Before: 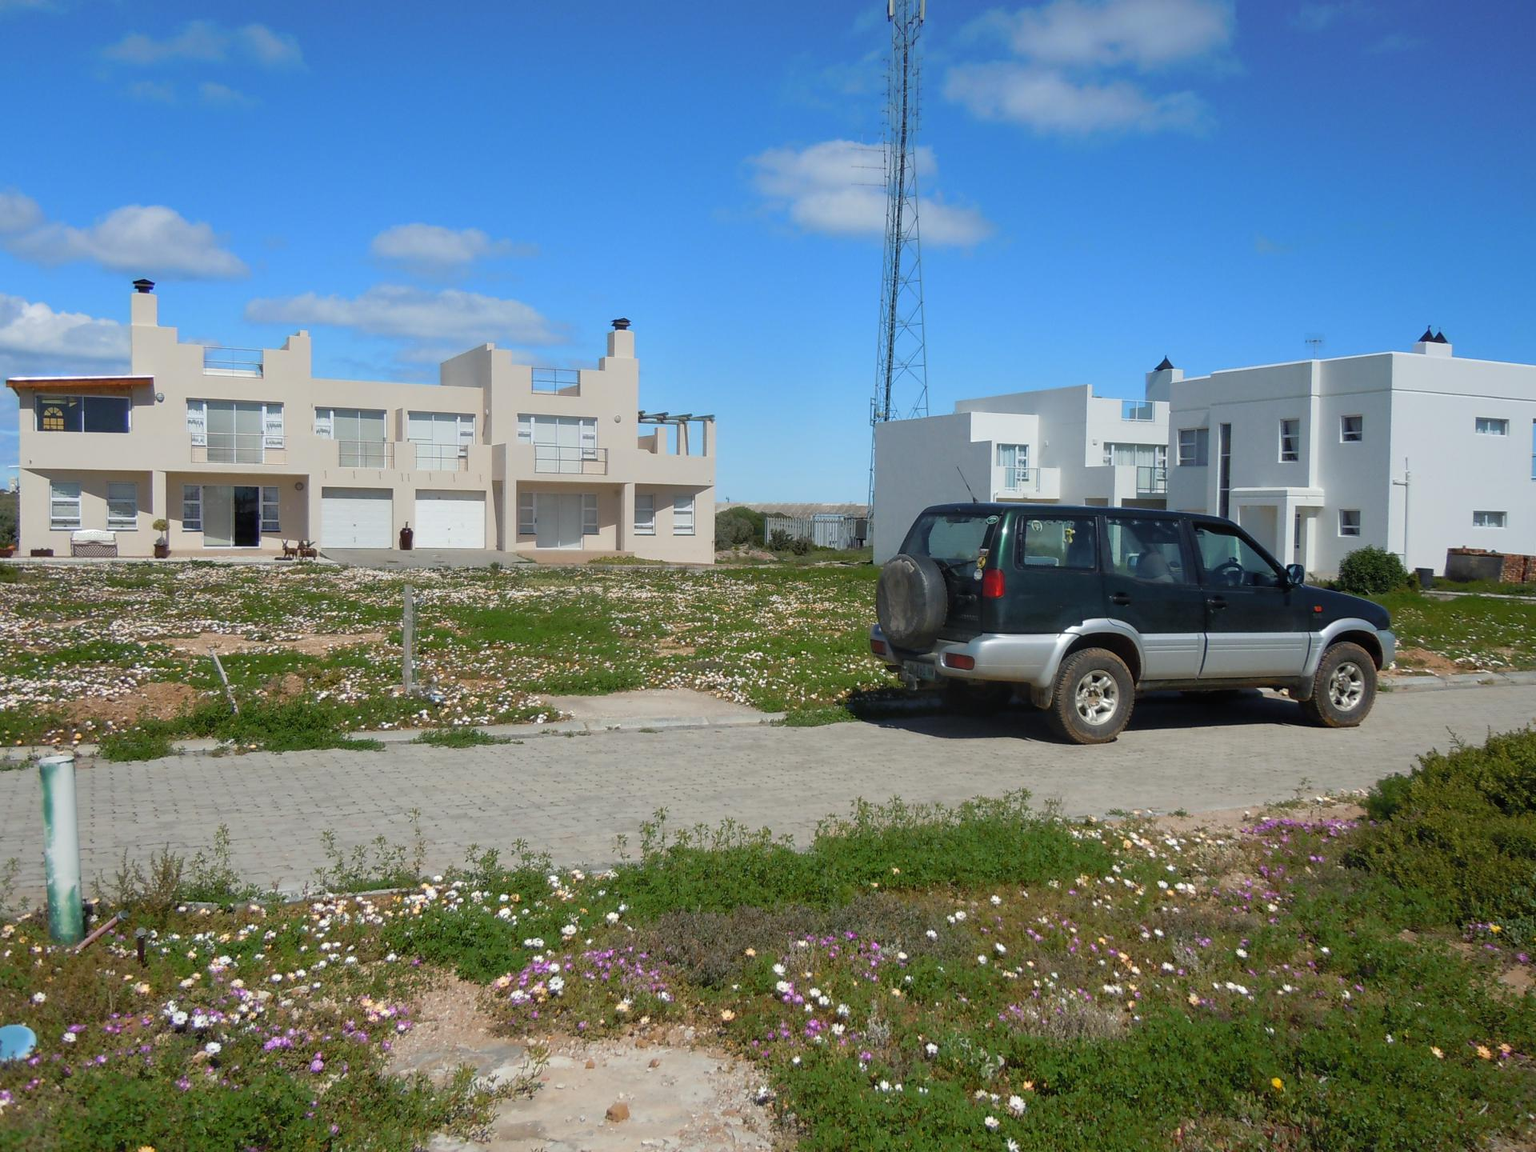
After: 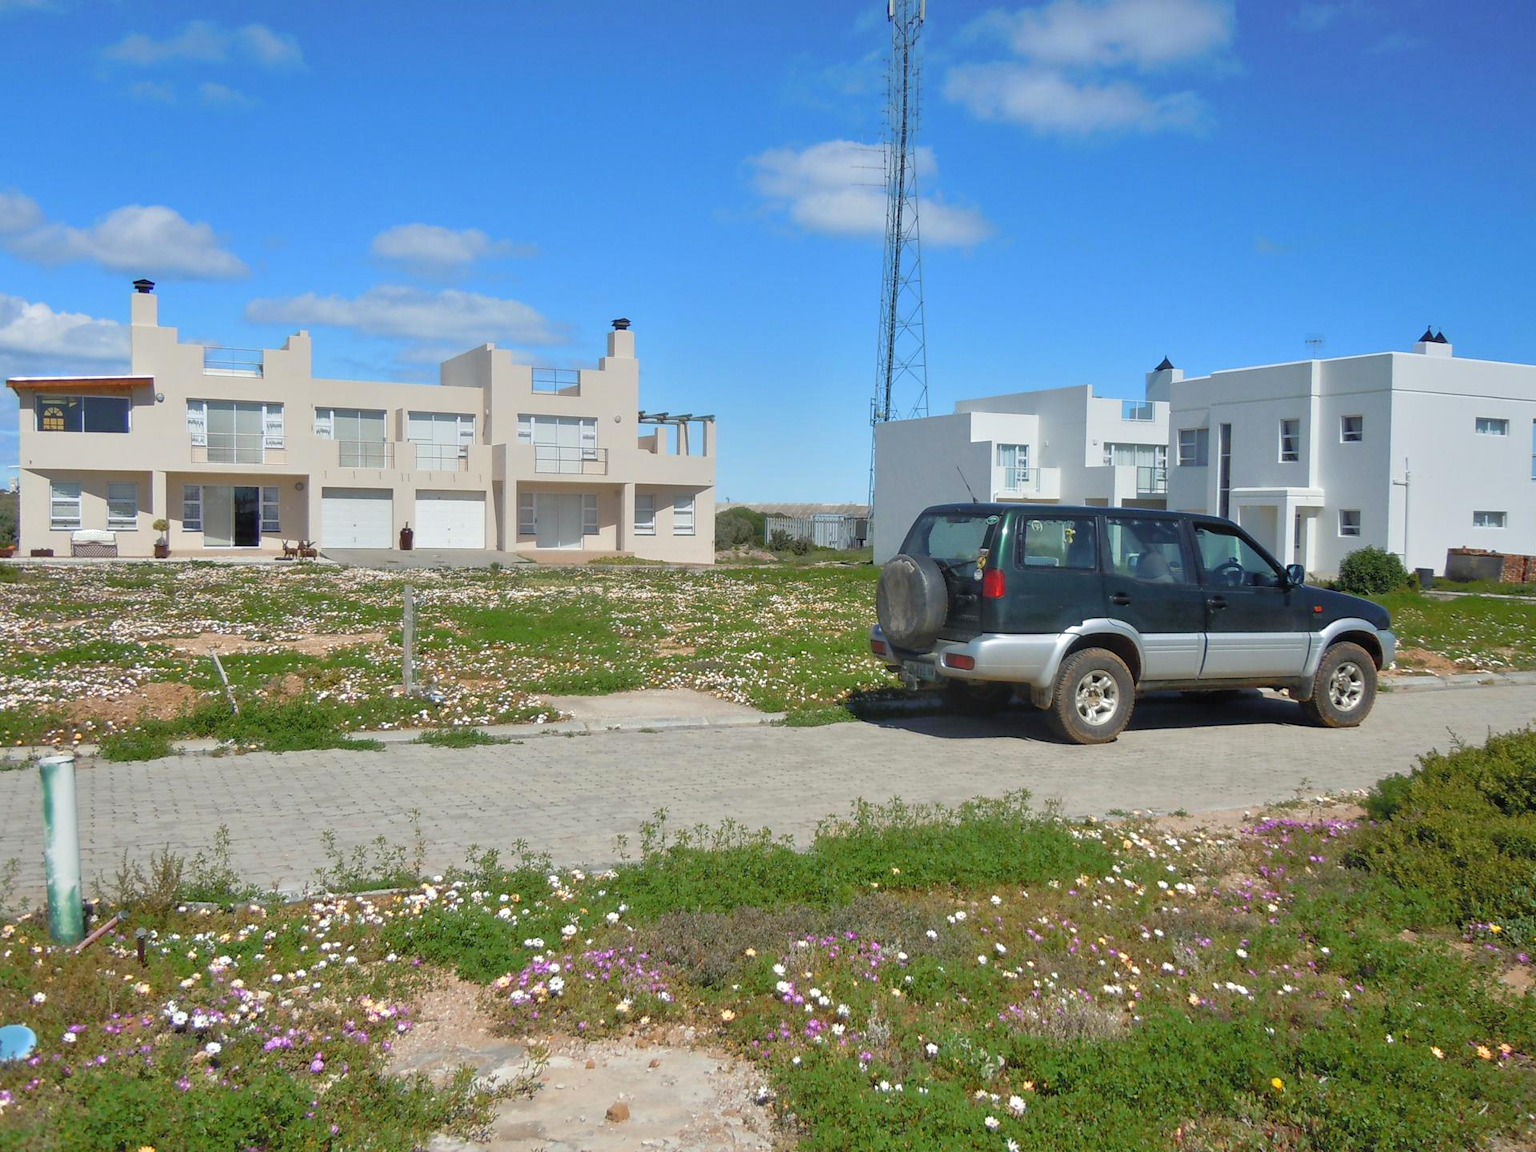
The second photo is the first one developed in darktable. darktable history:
tone equalizer: -8 EV 0.972 EV, -7 EV 0.983 EV, -6 EV 0.98 EV, -5 EV 1.01 EV, -4 EV 1.02 EV, -3 EV 0.746 EV, -2 EV 0.512 EV, -1 EV 0.261 EV
